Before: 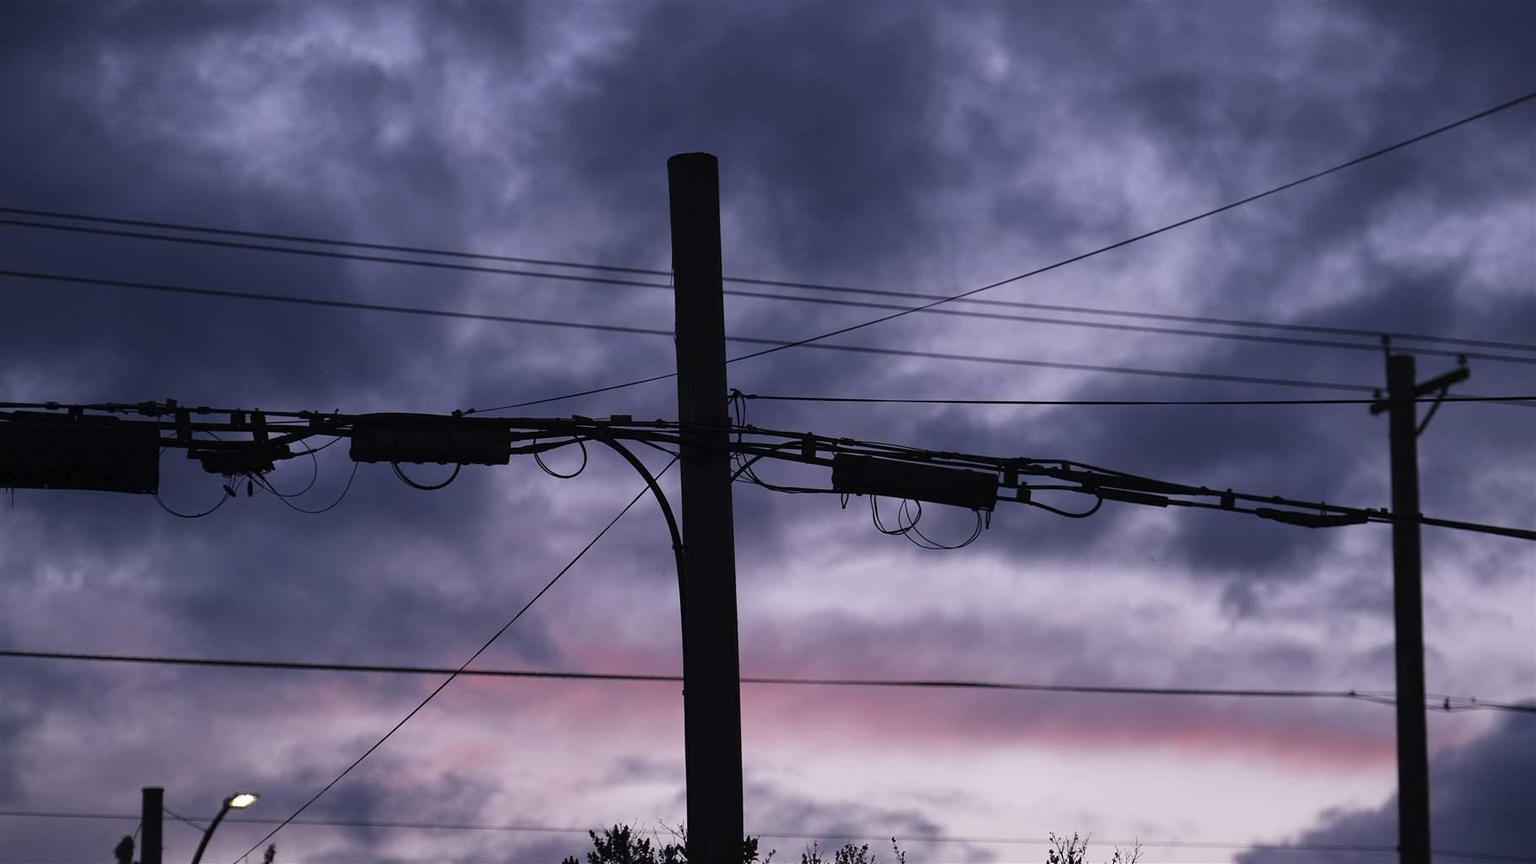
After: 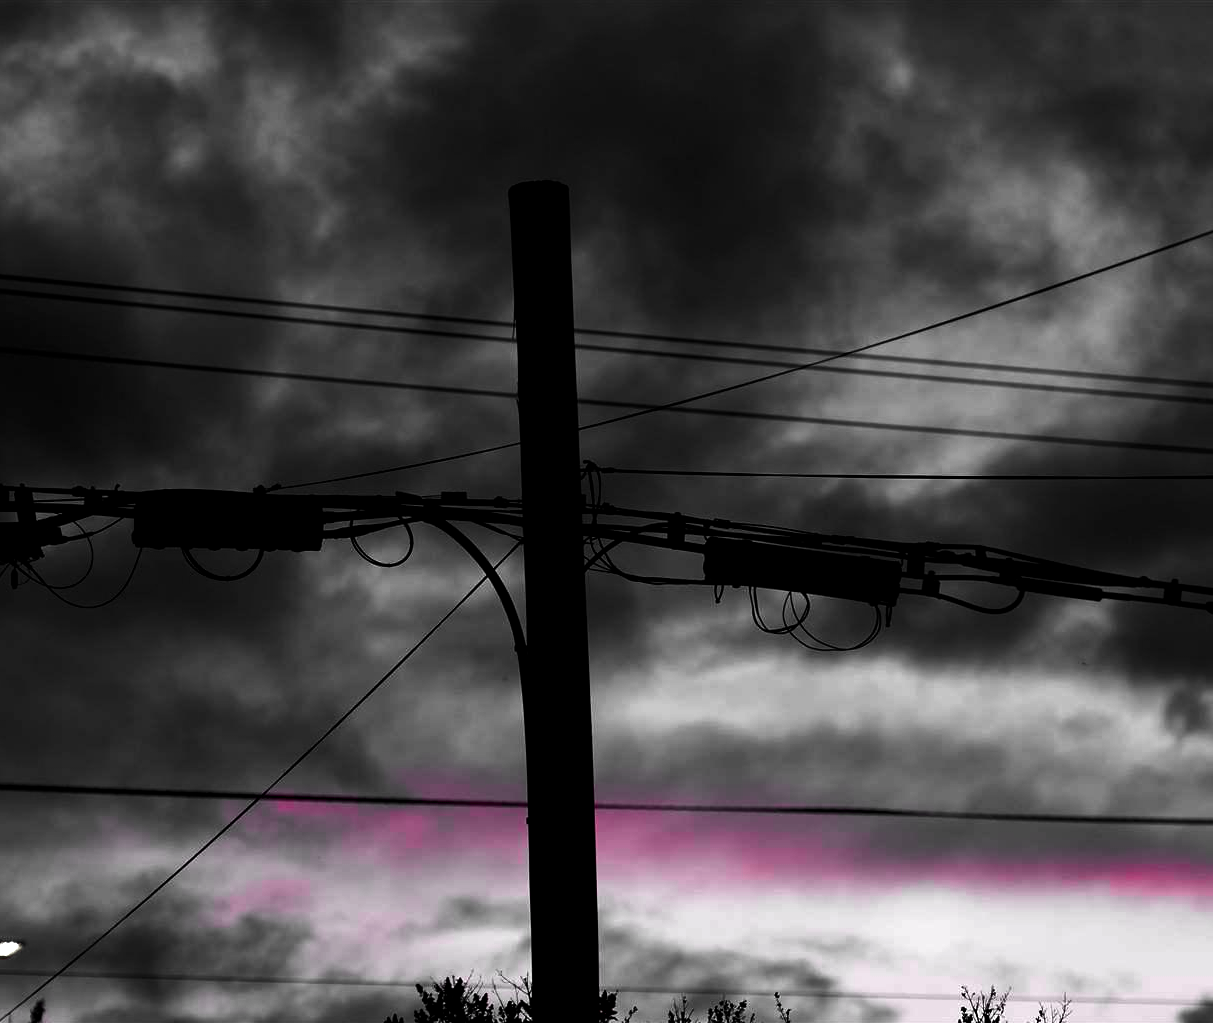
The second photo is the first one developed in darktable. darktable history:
color balance: lift [0.991, 1, 1, 1], gamma [0.996, 1, 1, 1], input saturation 98.52%, contrast 20.34%, output saturation 103.72%
crop and rotate: left 15.546%, right 17.787%
contrast brightness saturation: contrast 0.1, brightness -0.26, saturation 0.14
color zones: curves: ch1 [(0, 0.831) (0.08, 0.771) (0.157, 0.268) (0.241, 0.207) (0.562, -0.005) (0.714, -0.013) (0.876, 0.01) (1, 0.831)]
